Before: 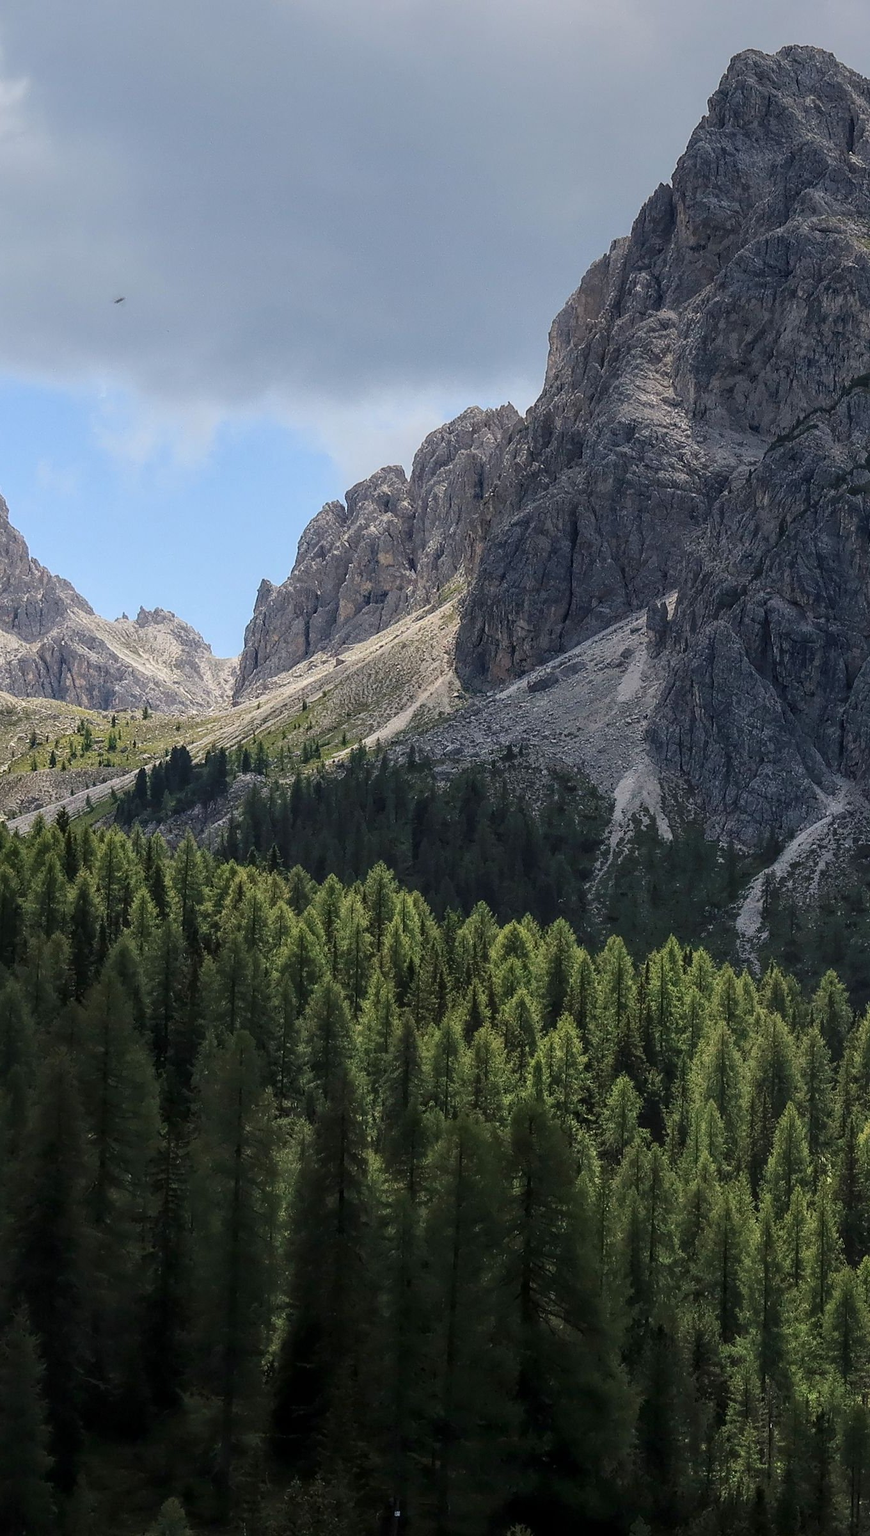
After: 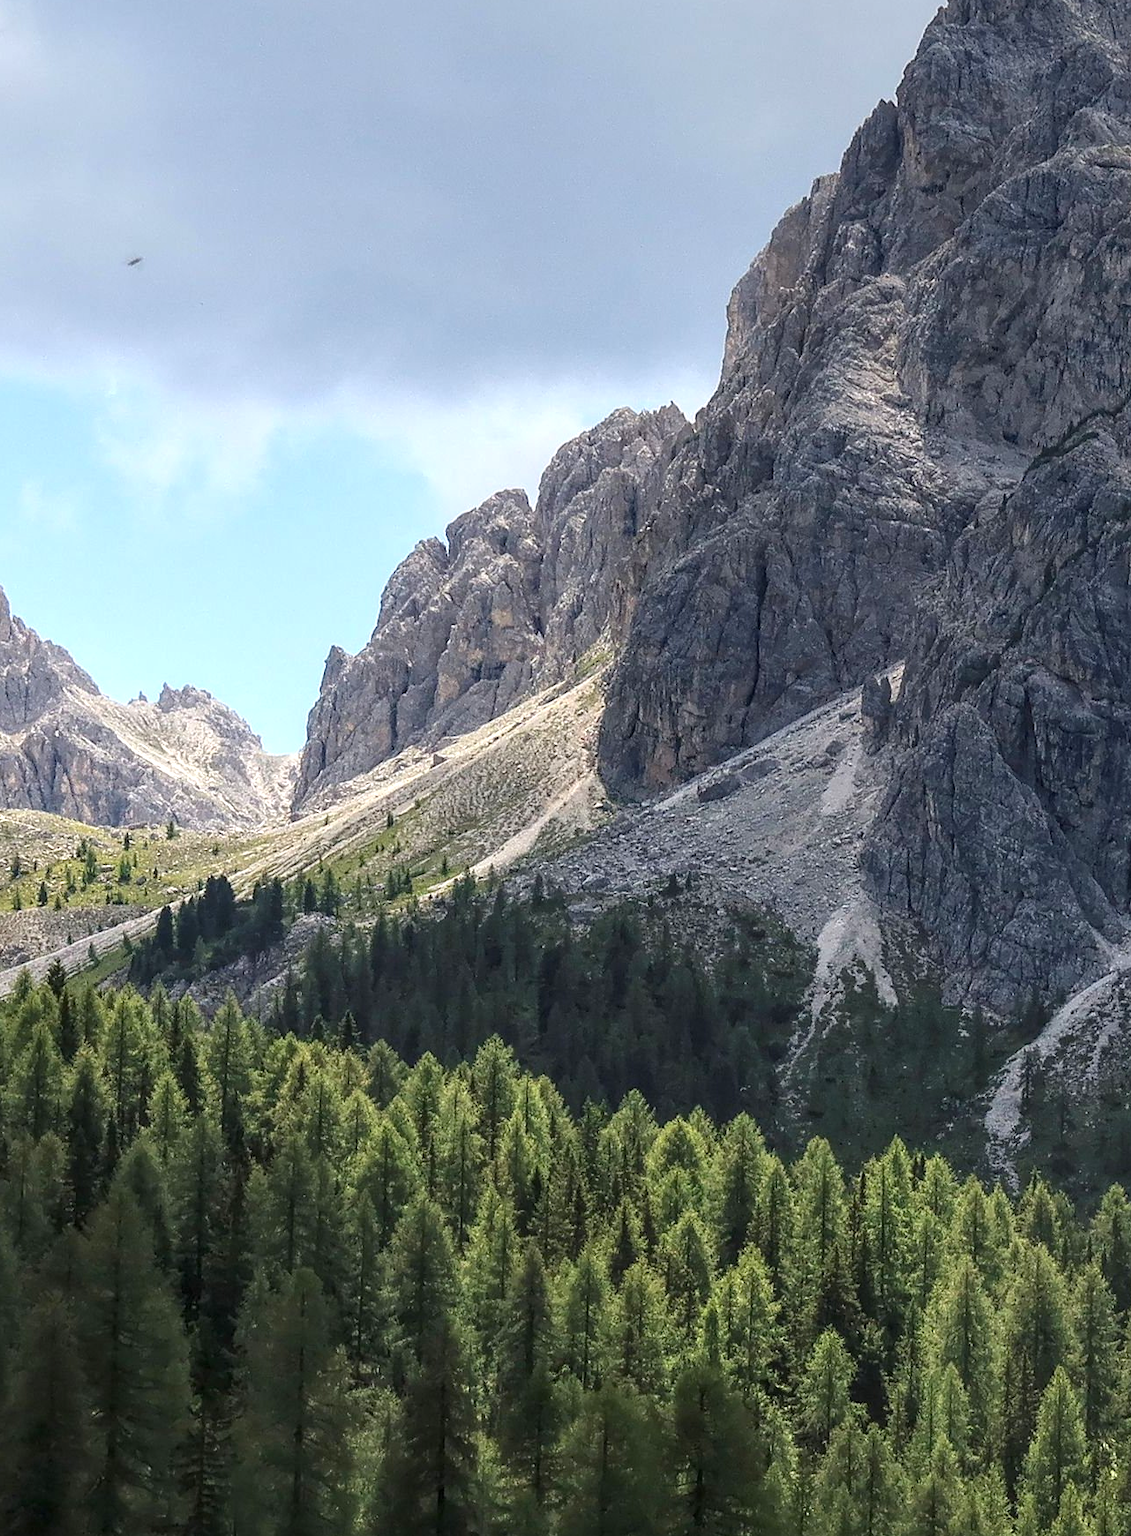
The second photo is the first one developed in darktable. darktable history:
crop: left 2.559%, top 7.242%, right 3.117%, bottom 20.175%
exposure: exposure 0.631 EV, compensate highlight preservation false
